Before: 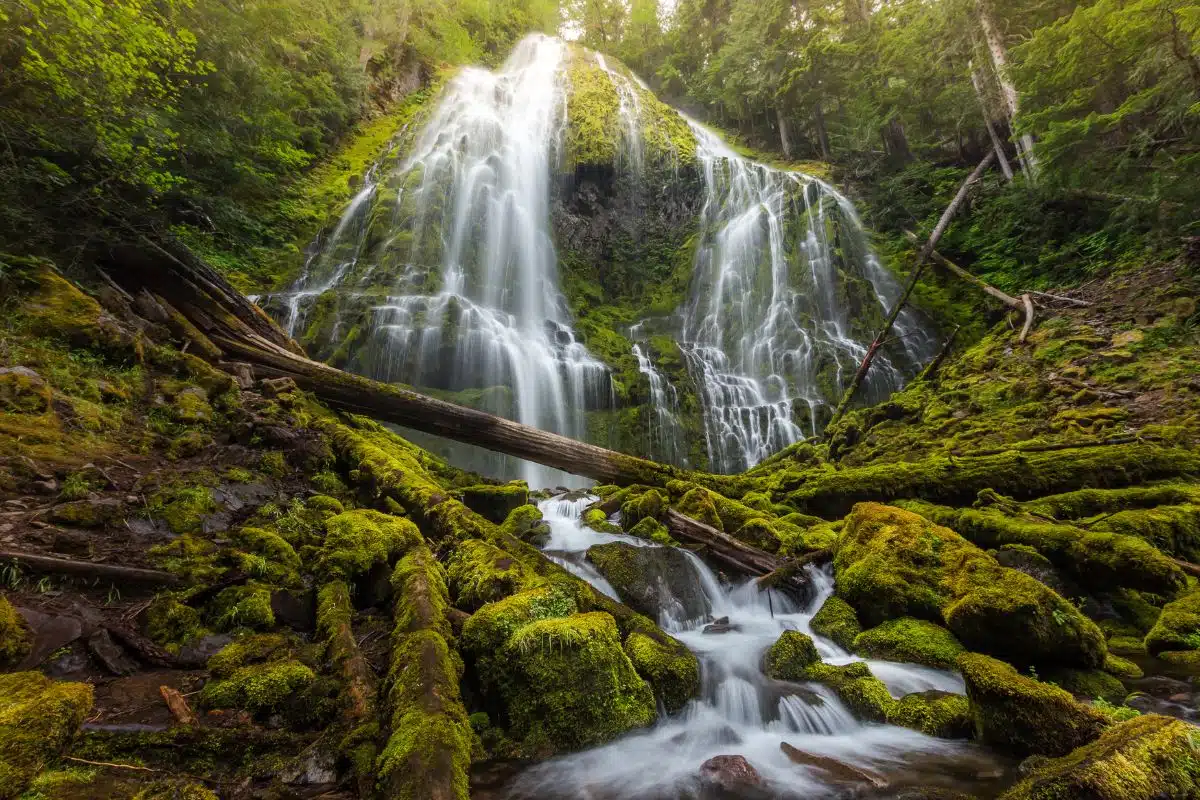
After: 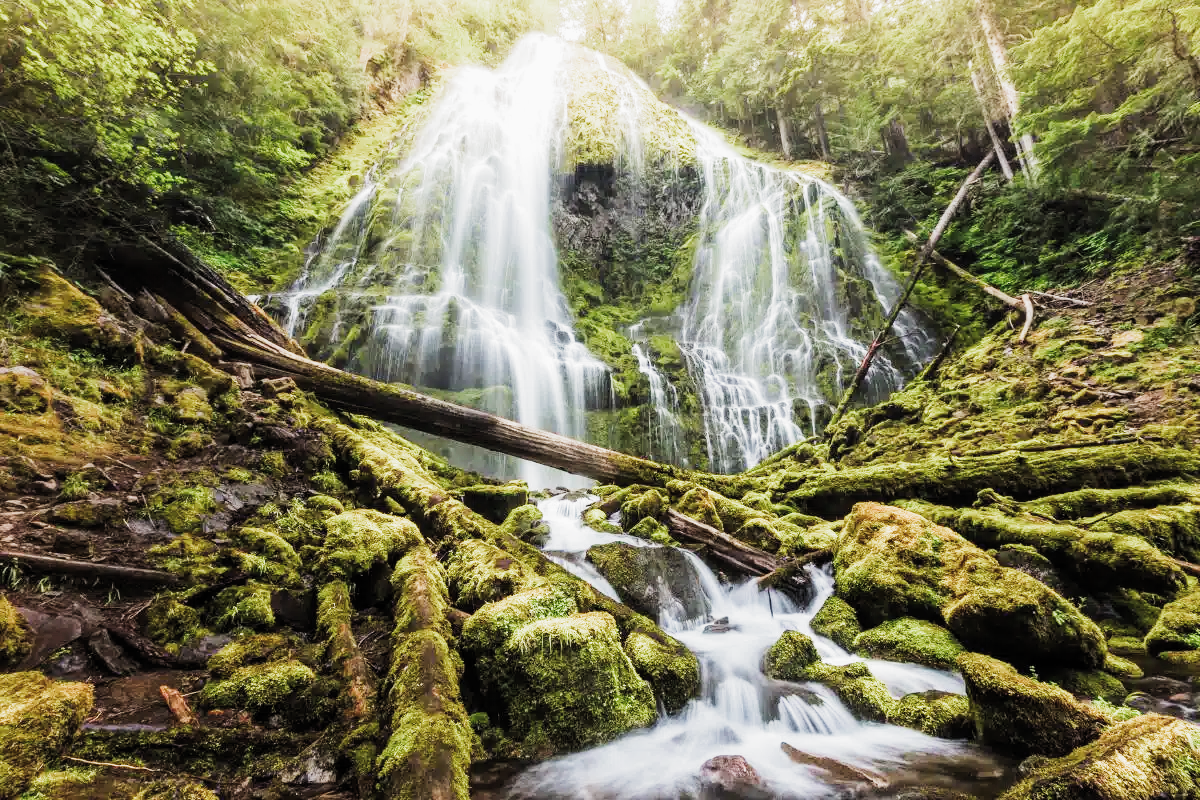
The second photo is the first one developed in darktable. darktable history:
tone curve: curves: ch0 [(0, 0) (0.071, 0.058) (0.266, 0.268) (0.498, 0.542) (0.766, 0.807) (1, 0.983)]; ch1 [(0, 0) (0.346, 0.307) (0.408, 0.387) (0.463, 0.465) (0.482, 0.493) (0.502, 0.499) (0.517, 0.502) (0.55, 0.548) (0.597, 0.61) (0.651, 0.698) (1, 1)]; ch2 [(0, 0) (0.346, 0.34) (0.434, 0.46) (0.485, 0.494) (0.5, 0.498) (0.517, 0.506) (0.526, 0.539) (0.583, 0.603) (0.625, 0.659) (1, 1)], preserve colors none
filmic rgb: black relative exposure -7.65 EV, white relative exposure 4.56 EV, threshold 5.95 EV, hardness 3.61, contrast 0.985, color science v5 (2021), contrast in shadows safe, contrast in highlights safe, enable highlight reconstruction true
exposure: black level correction 0, exposure 1.095 EV, compensate highlight preservation false
color balance rgb: perceptual saturation grading › global saturation -11.474%, perceptual brilliance grading › global brilliance -4.341%, perceptual brilliance grading › highlights 25.038%, perceptual brilliance grading › mid-tones 7.474%, perceptual brilliance grading › shadows -5.088%
